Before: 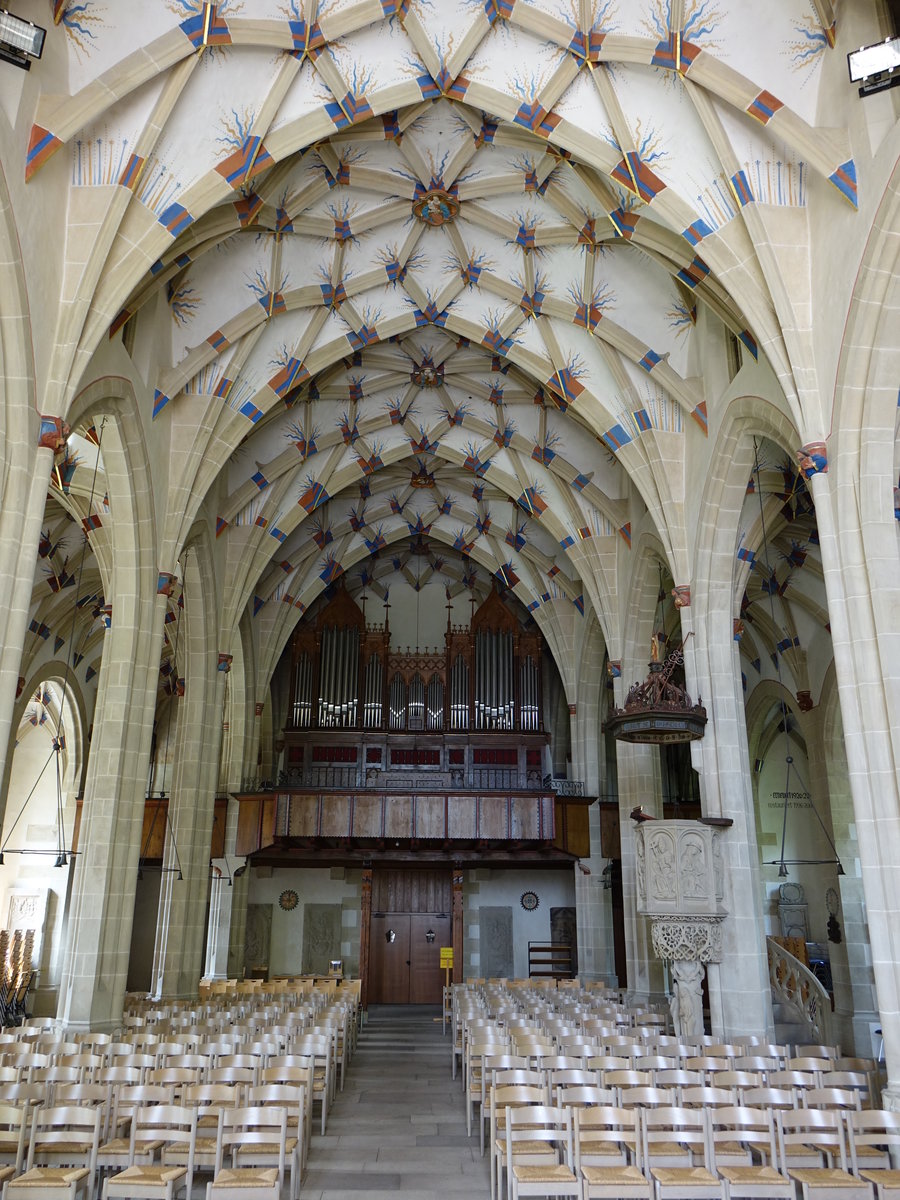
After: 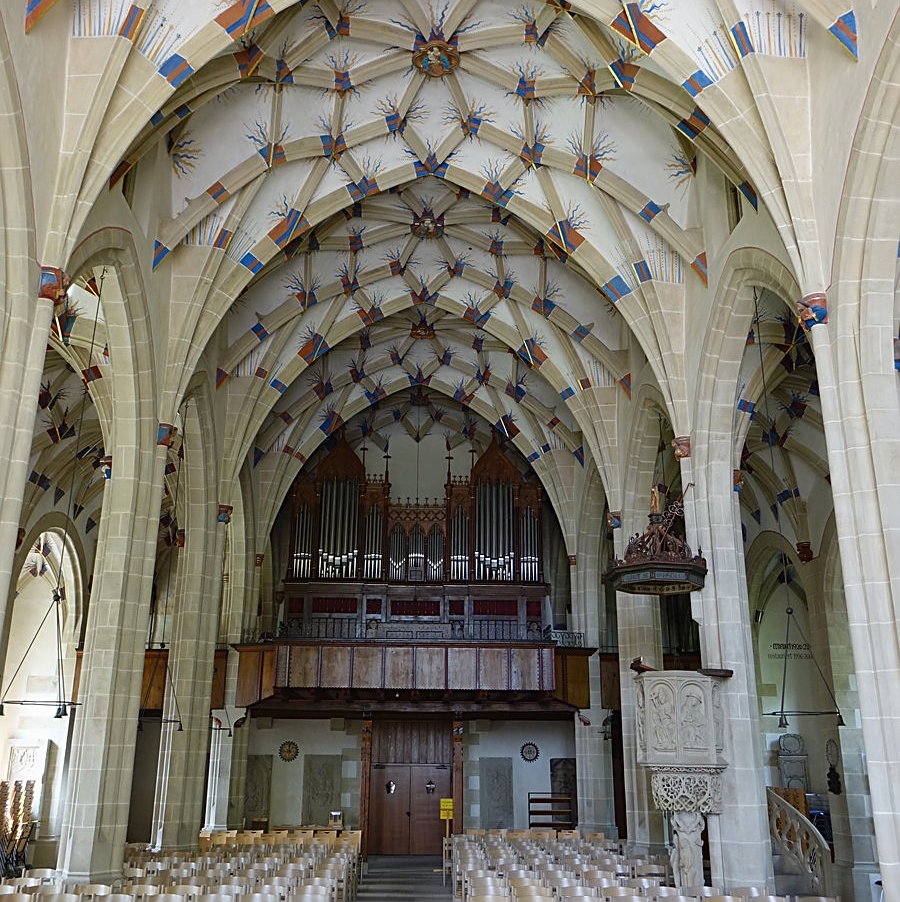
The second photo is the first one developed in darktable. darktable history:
crop and rotate: top 12.43%, bottom 12.345%
sharpen: on, module defaults
contrast brightness saturation: contrast -0.021, brightness -0.013, saturation 0.031
